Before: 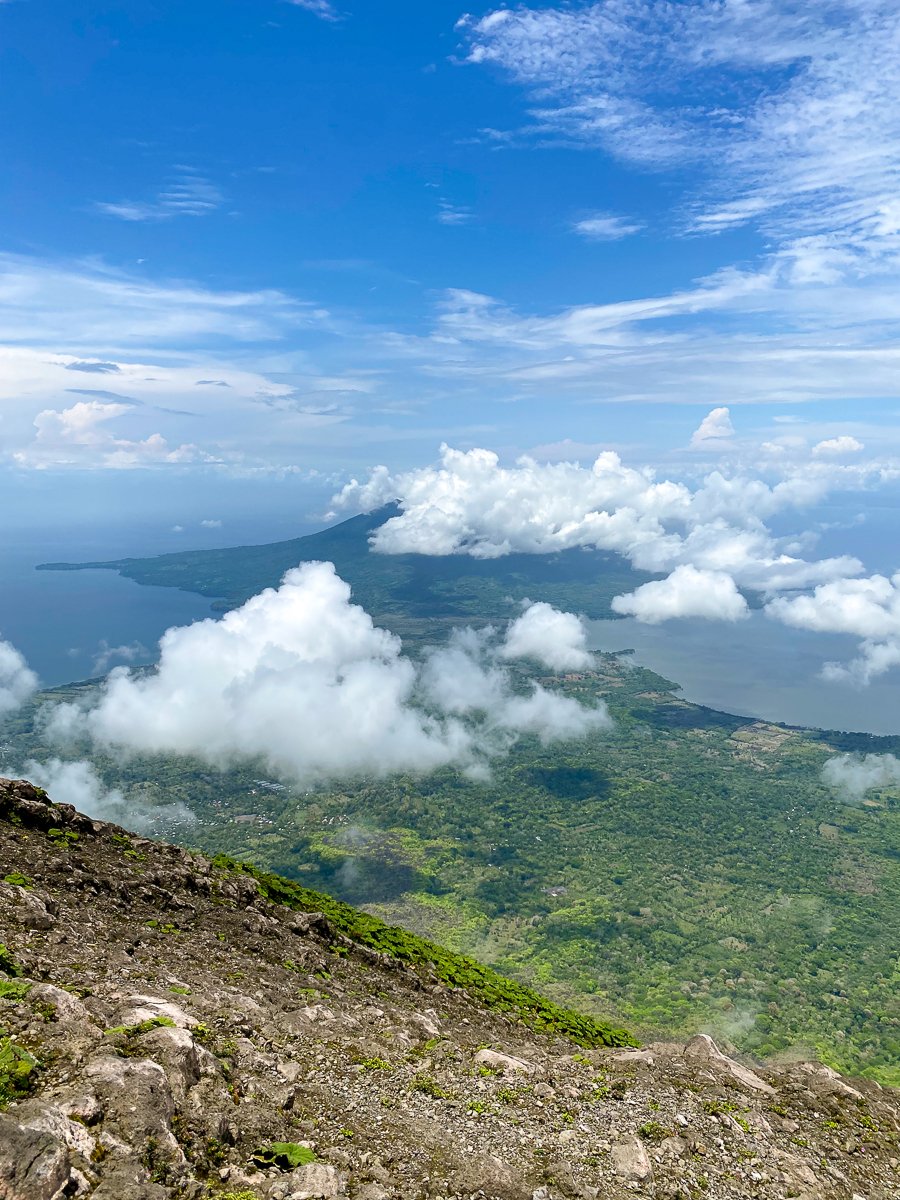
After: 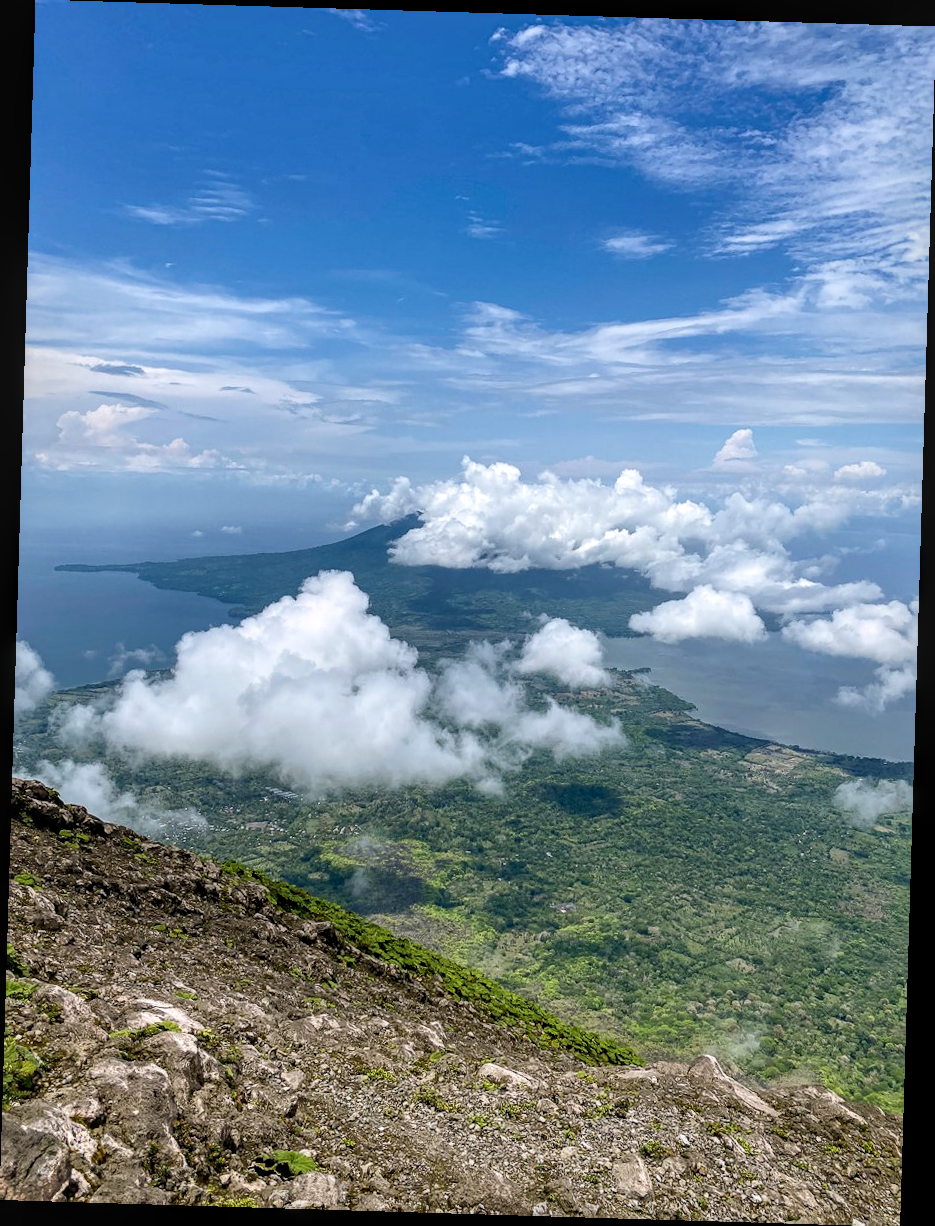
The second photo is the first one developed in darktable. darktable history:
contrast brightness saturation: contrast -0.08, brightness -0.04, saturation -0.11
rotate and perspective: rotation 1.72°, automatic cropping off
white balance: red 1.009, blue 1.027
local contrast: highlights 40%, shadows 60%, detail 136%, midtone range 0.514
